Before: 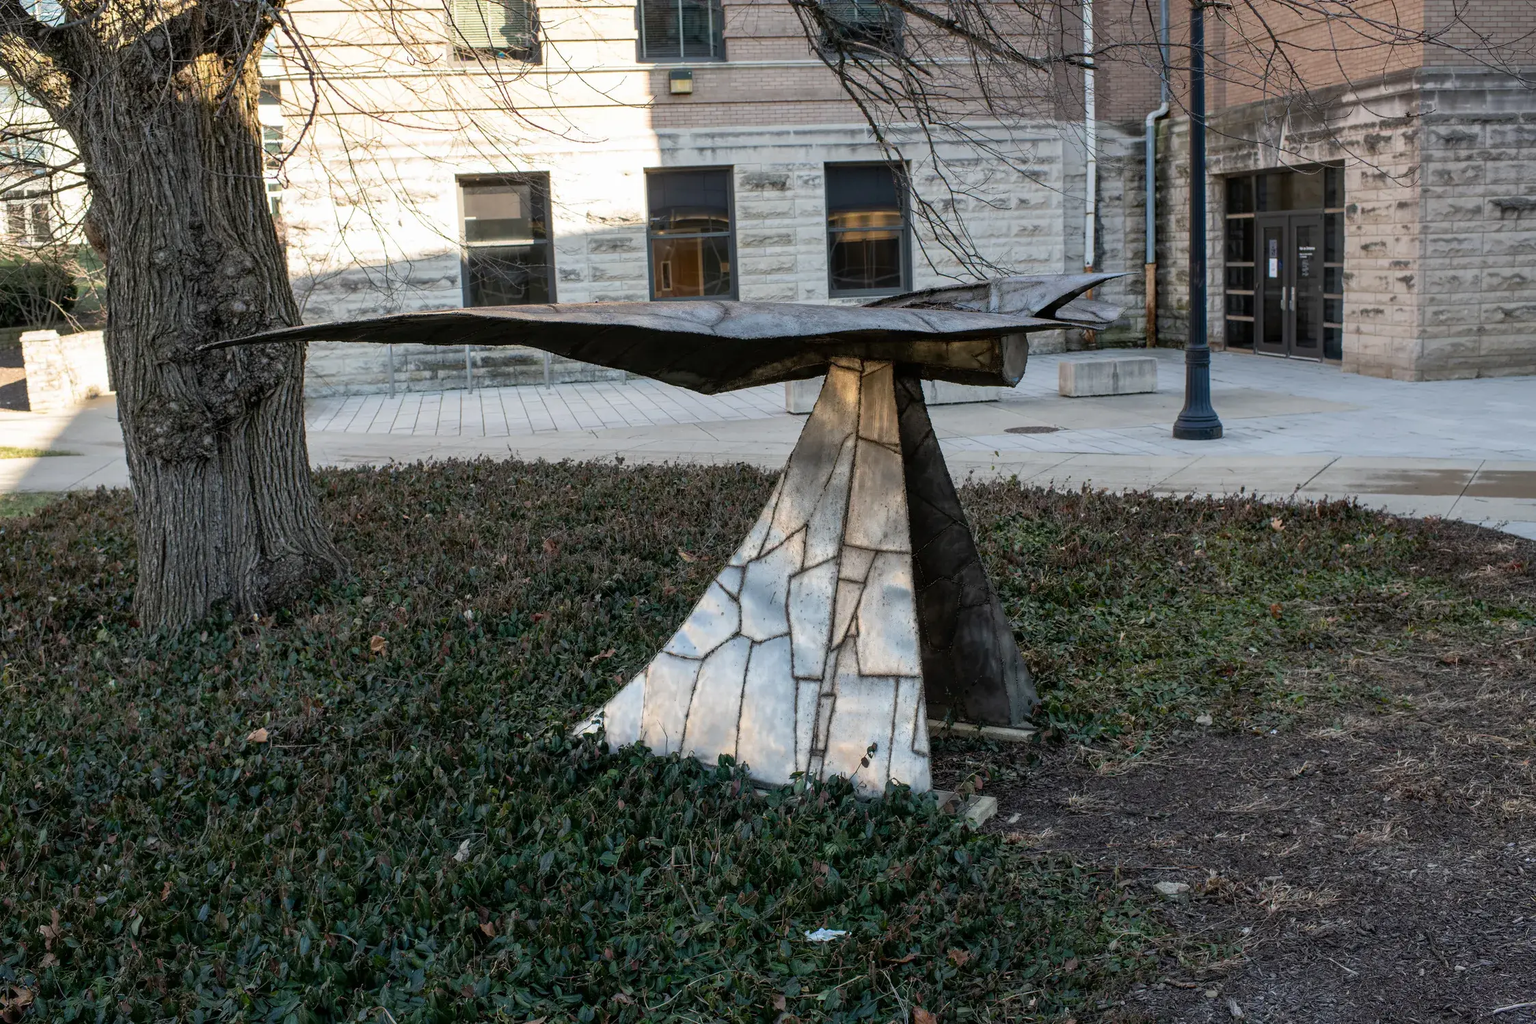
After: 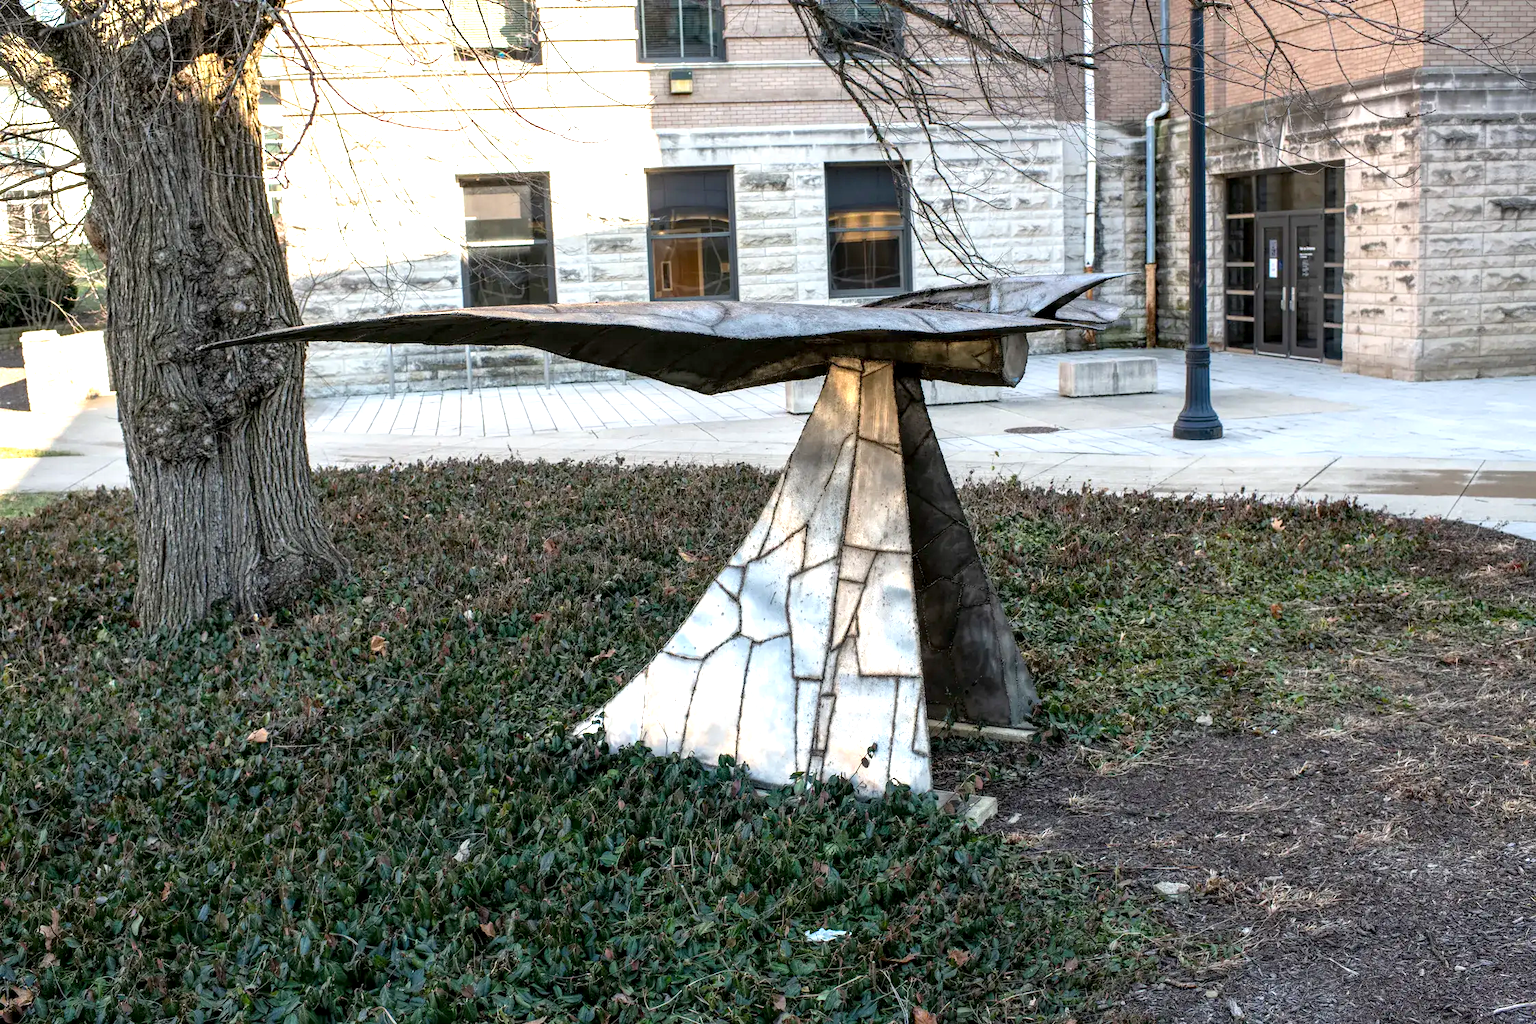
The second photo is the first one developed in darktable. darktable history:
exposure: black level correction 0.001, exposure 1.129 EV, compensate exposure bias true, compensate highlight preservation false
local contrast: highlights 61%, shadows 106%, detail 107%, midtone range 0.529
